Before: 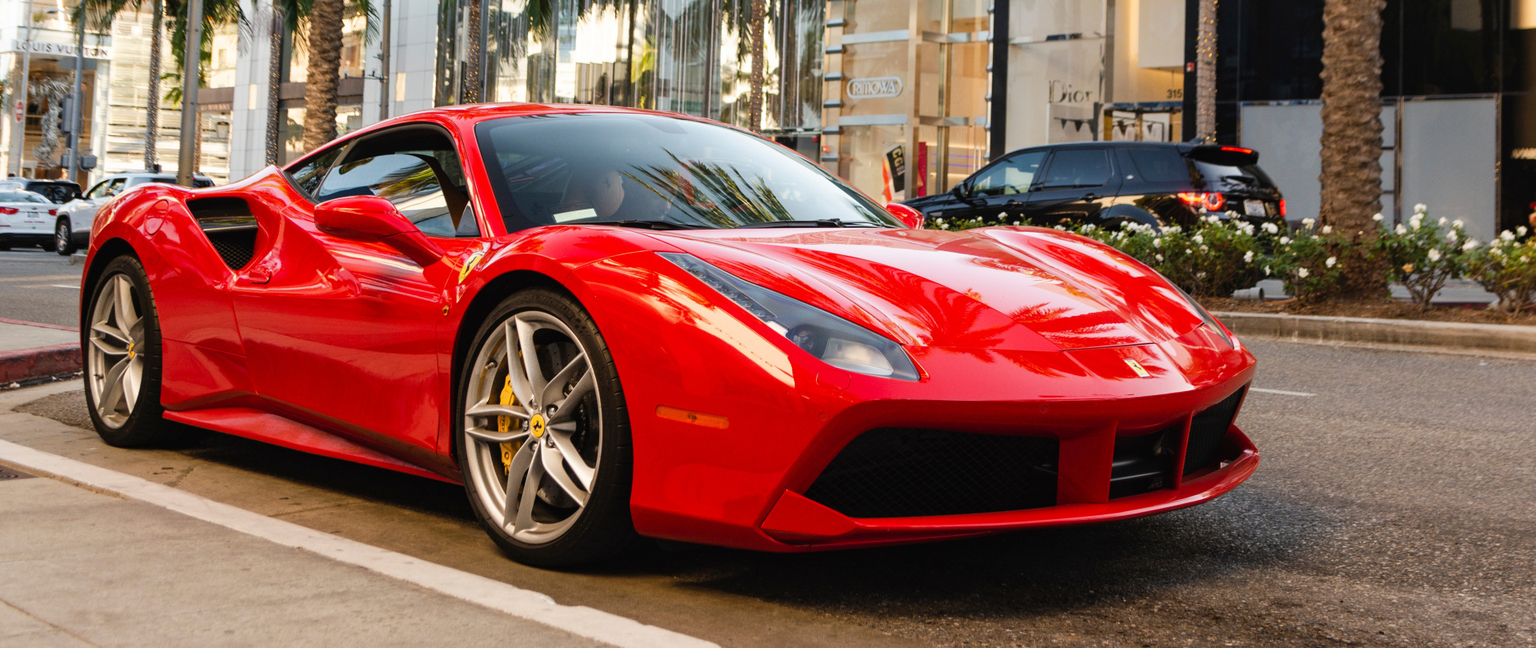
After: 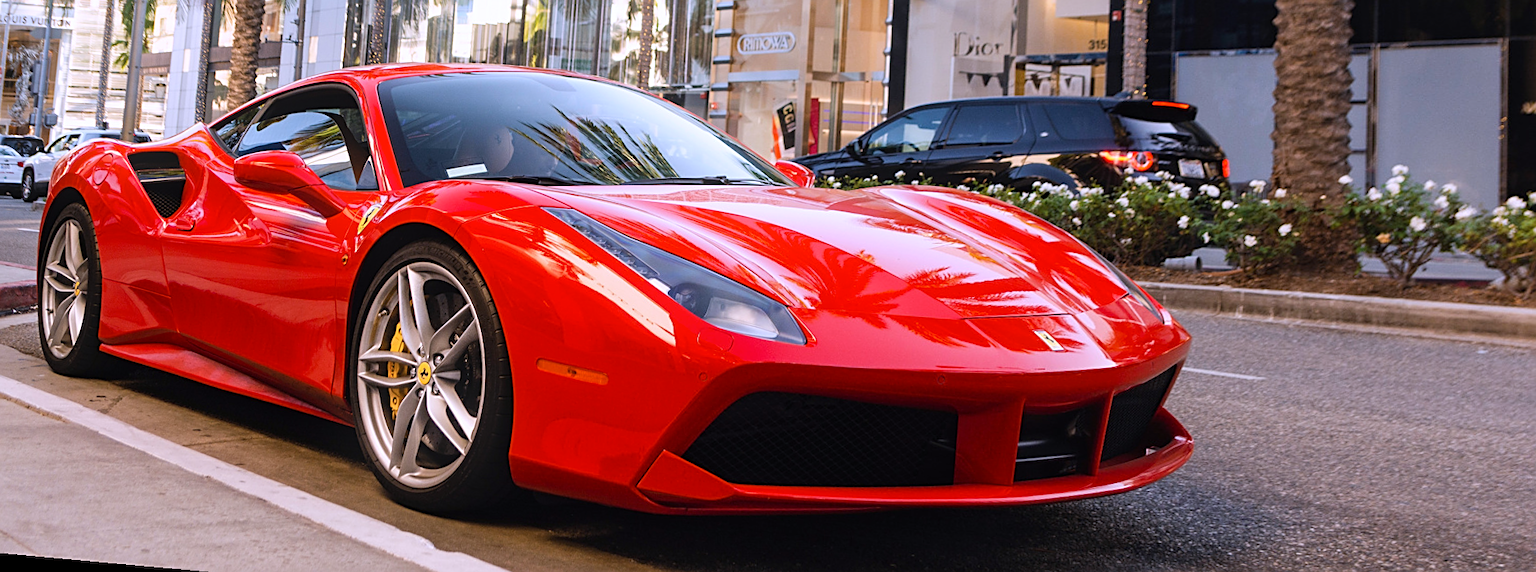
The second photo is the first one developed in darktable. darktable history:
bloom: size 9%, threshold 100%, strength 7%
color calibration: output R [1.063, -0.012, -0.003, 0], output B [-0.079, 0.047, 1, 0], illuminant custom, x 0.389, y 0.387, temperature 3838.64 K
rotate and perspective: rotation 1.69°, lens shift (vertical) -0.023, lens shift (horizontal) -0.291, crop left 0.025, crop right 0.988, crop top 0.092, crop bottom 0.842
sharpen: on, module defaults
